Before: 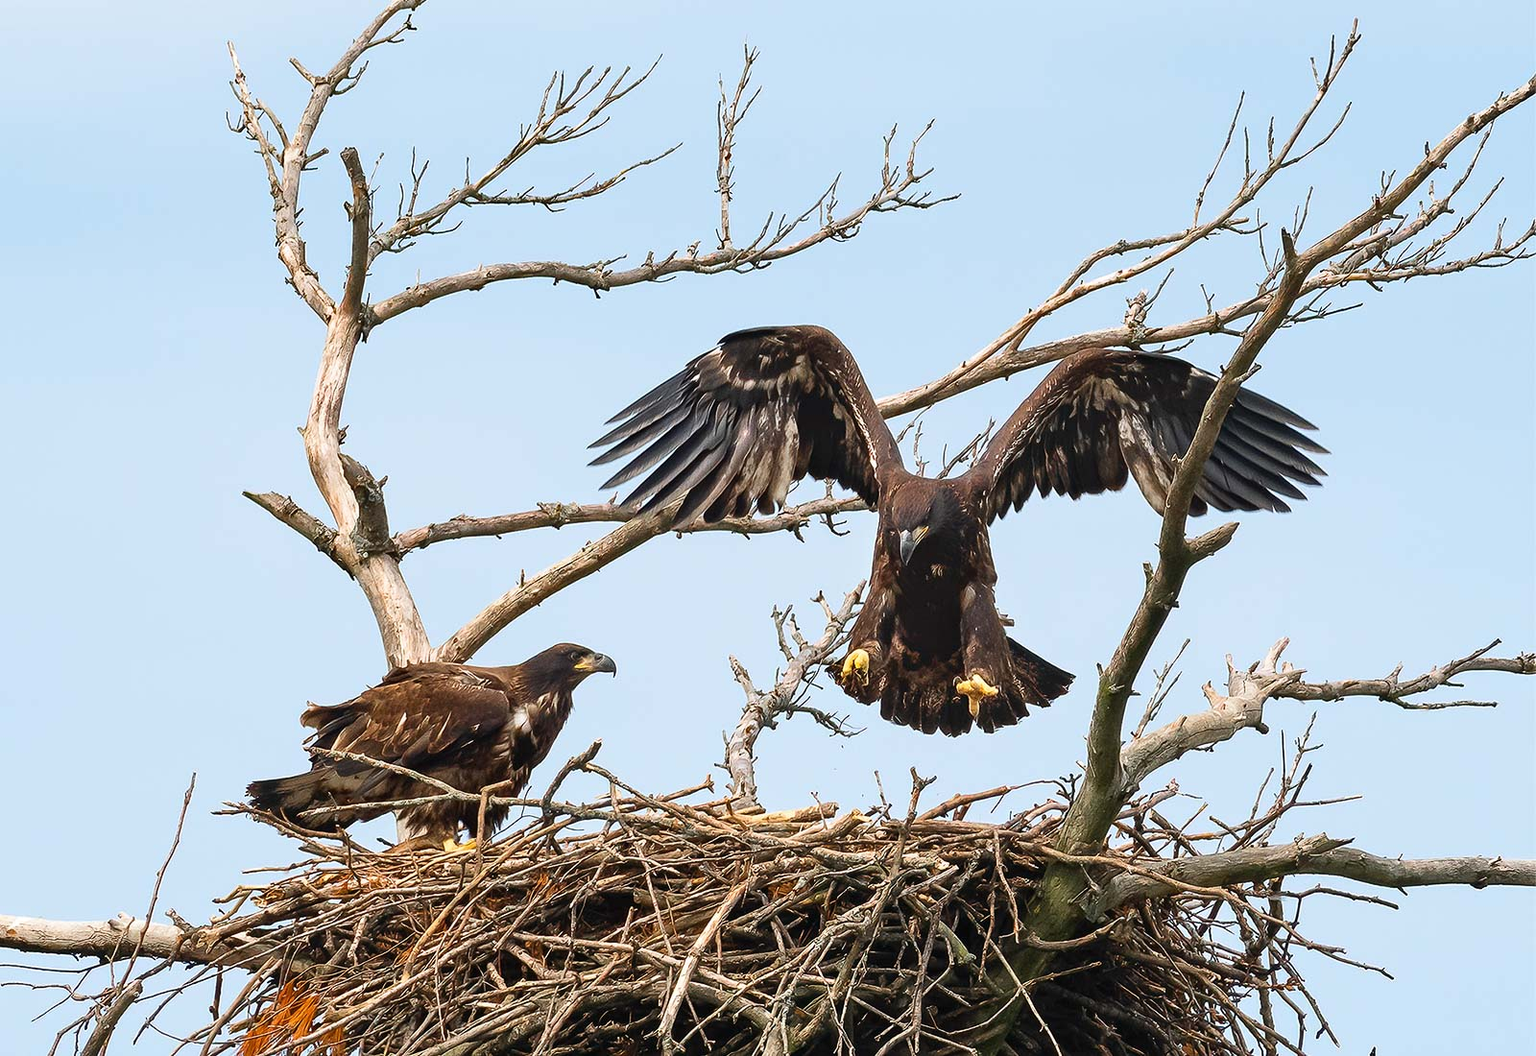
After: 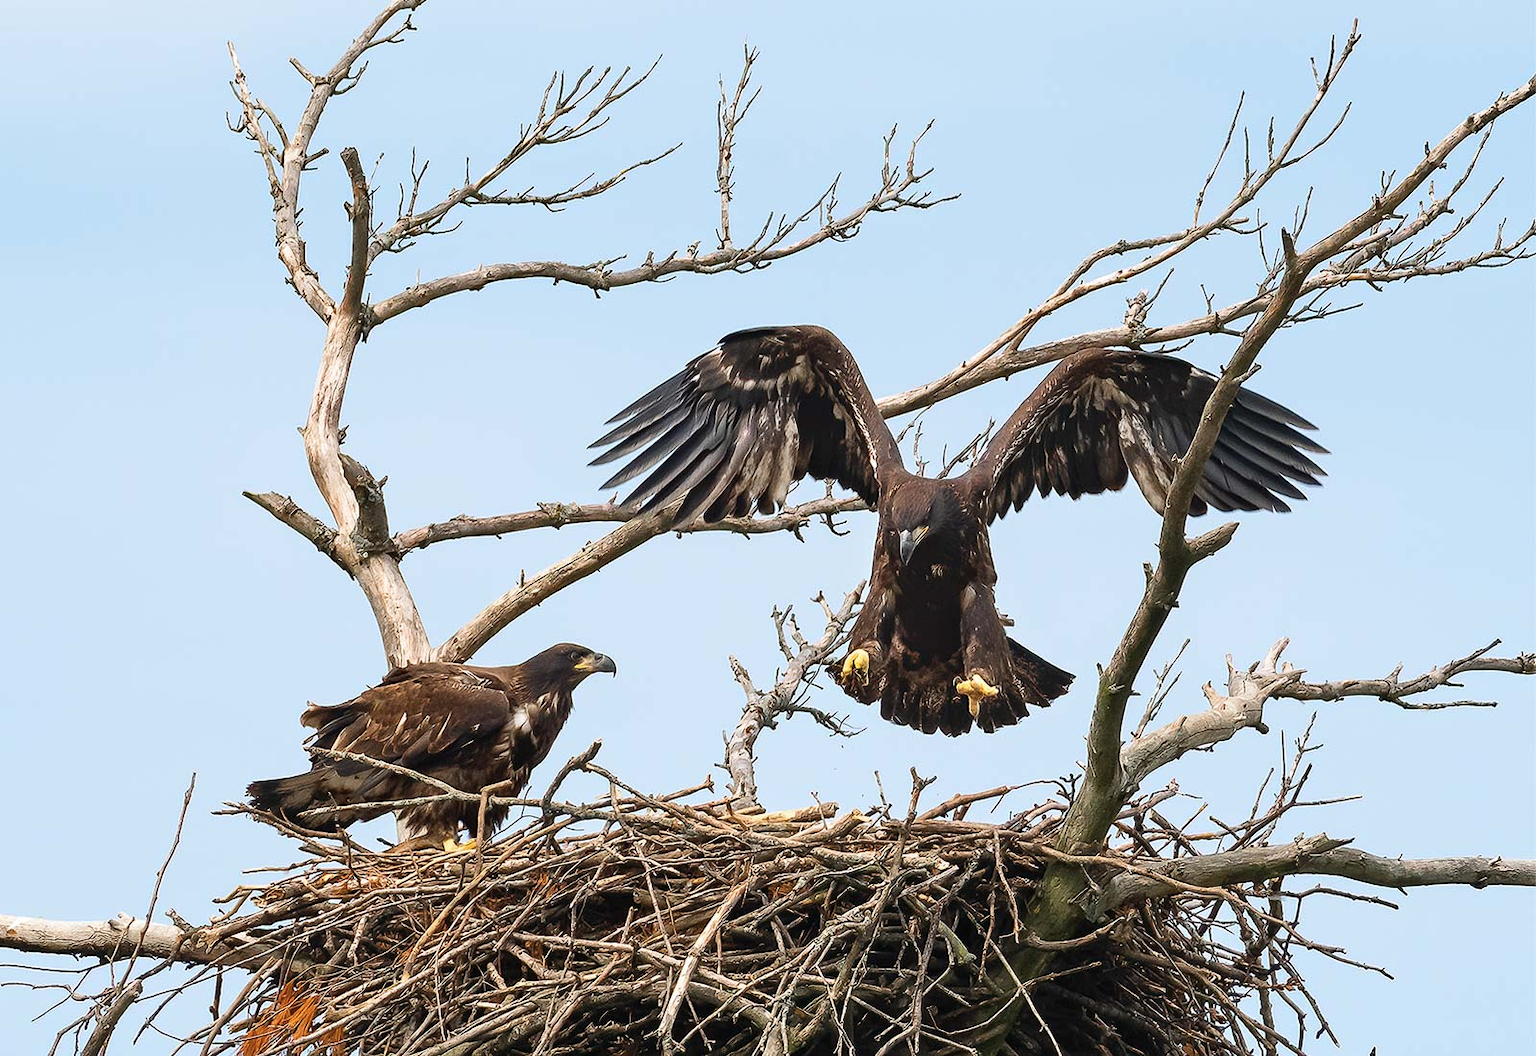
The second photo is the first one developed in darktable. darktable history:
color zones: curves: ch1 [(0, 0.469) (0.001, 0.469) (0.12, 0.446) (0.248, 0.469) (0.5, 0.5) (0.748, 0.5) (0.999, 0.469) (1, 0.469)], mix 39.96%
